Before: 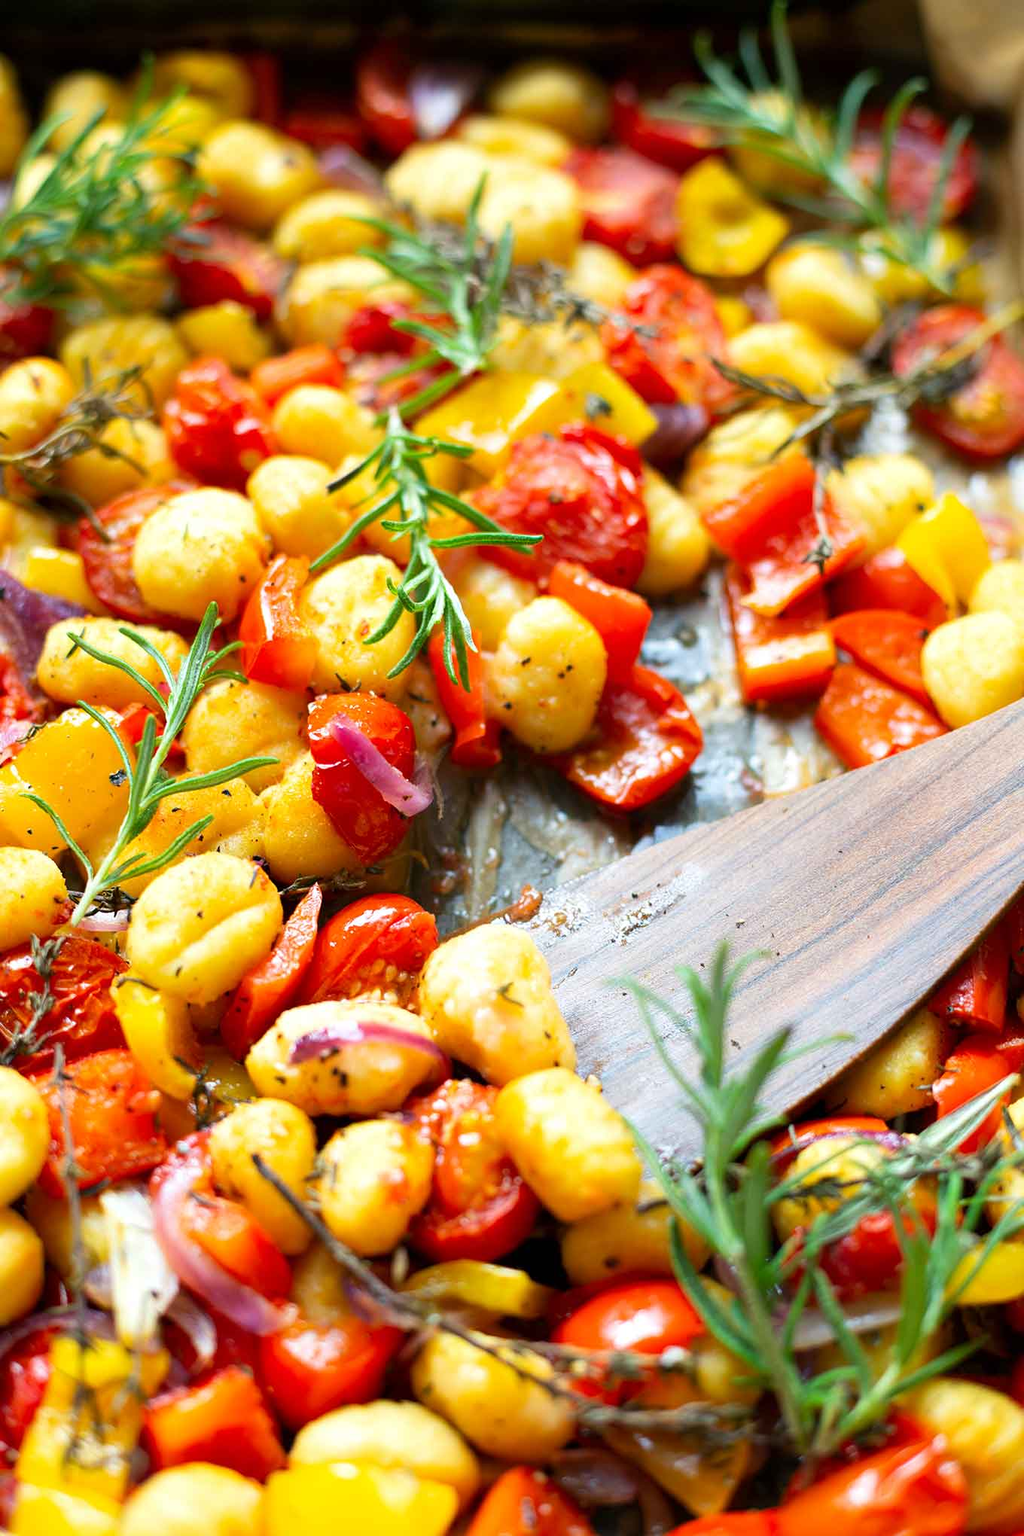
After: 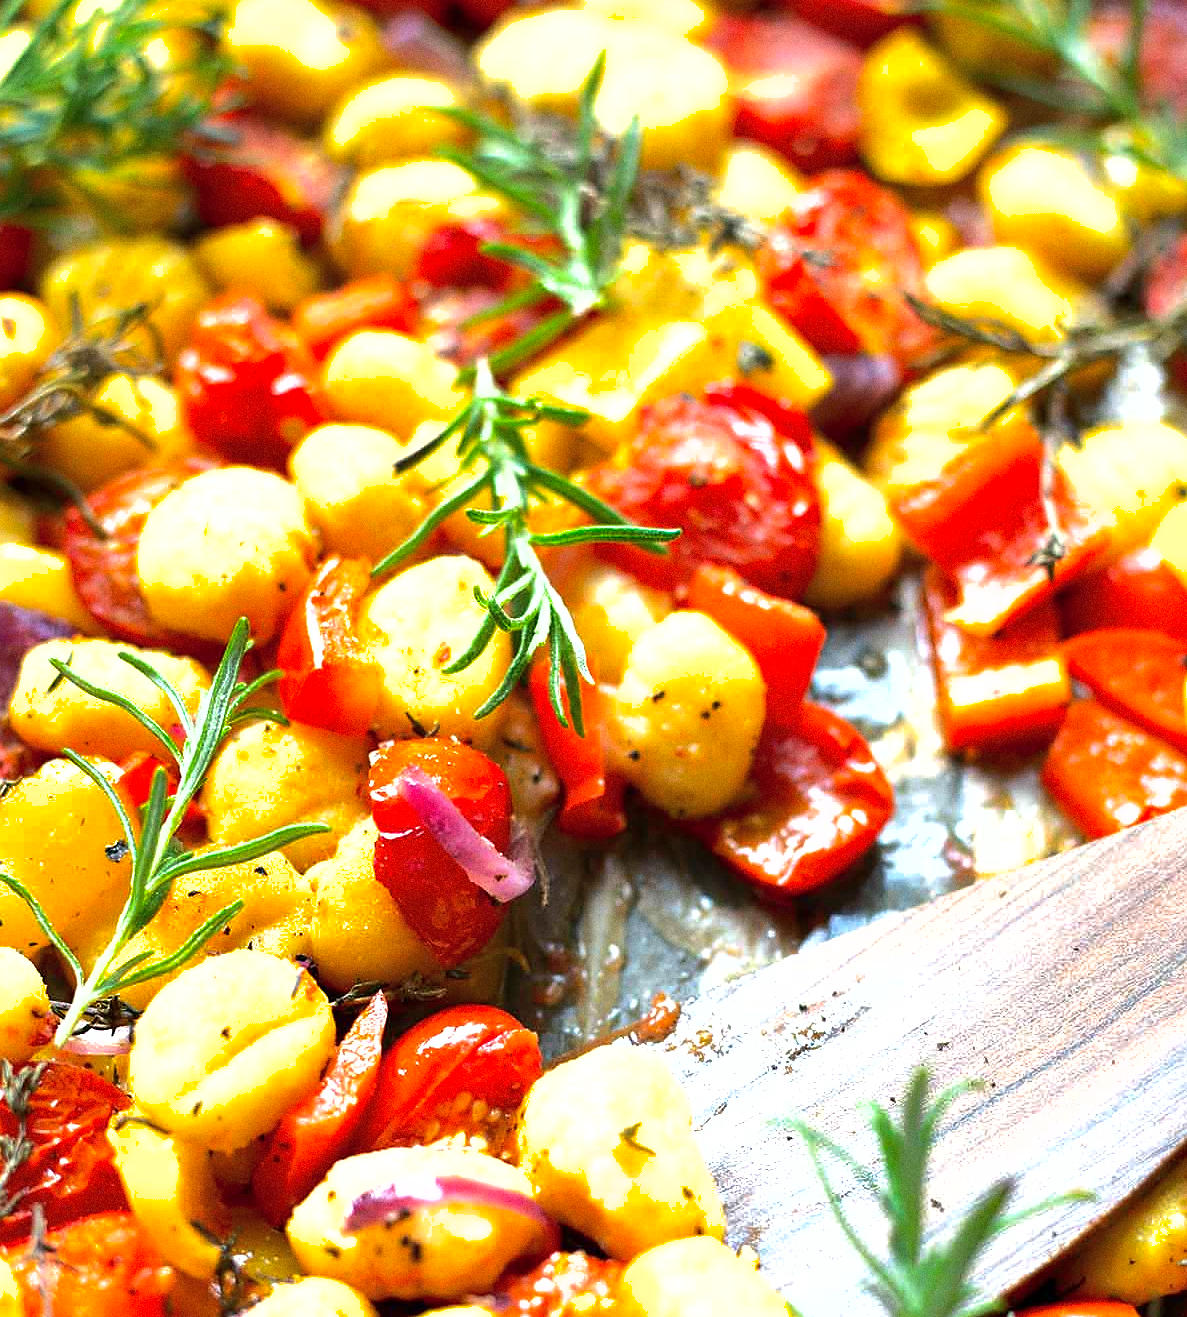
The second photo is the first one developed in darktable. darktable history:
sharpen: radius 1
tone equalizer: -8 EV -0.75 EV, -7 EV -0.7 EV, -6 EV -0.6 EV, -5 EV -0.4 EV, -3 EV 0.4 EV, -2 EV 0.6 EV, -1 EV 0.7 EV, +0 EV 0.75 EV, edges refinement/feathering 500, mask exposure compensation -1.57 EV, preserve details no
crop: left 3.015%, top 8.969%, right 9.647%, bottom 26.457%
exposure: compensate highlight preservation false
shadows and highlights: on, module defaults
grain: coarseness 0.47 ISO
